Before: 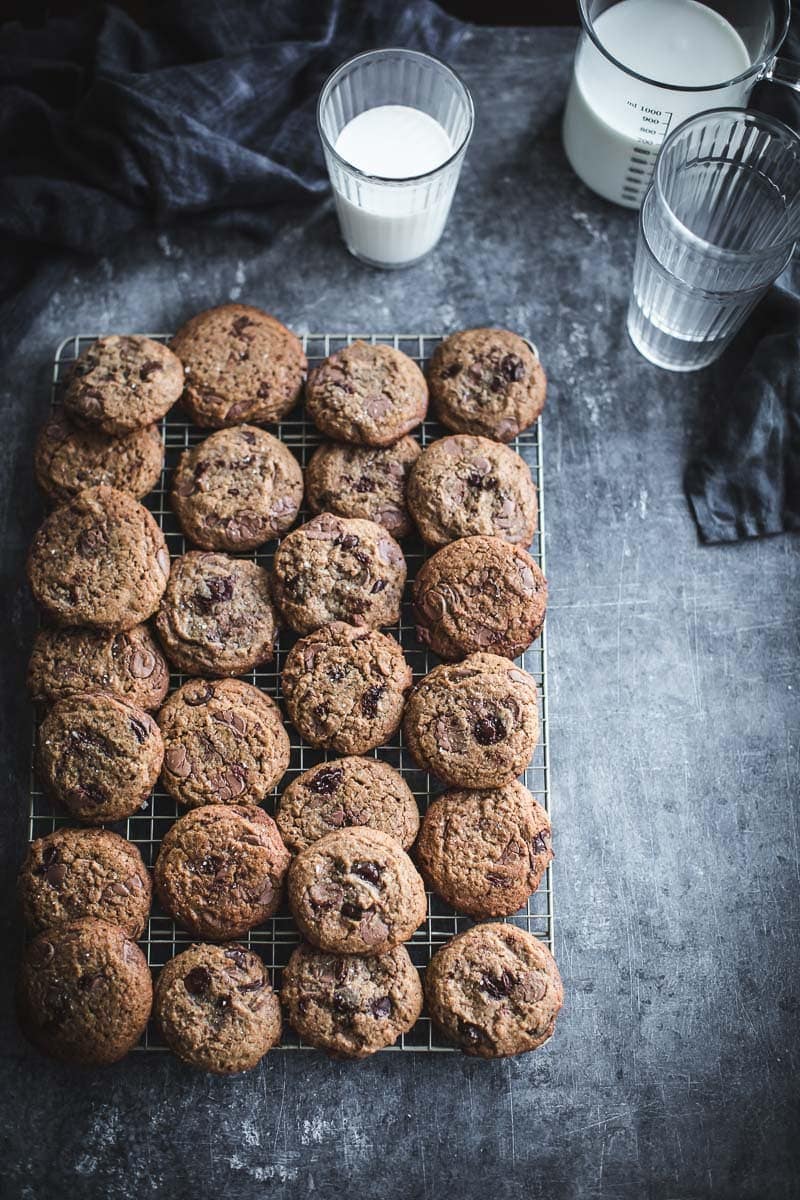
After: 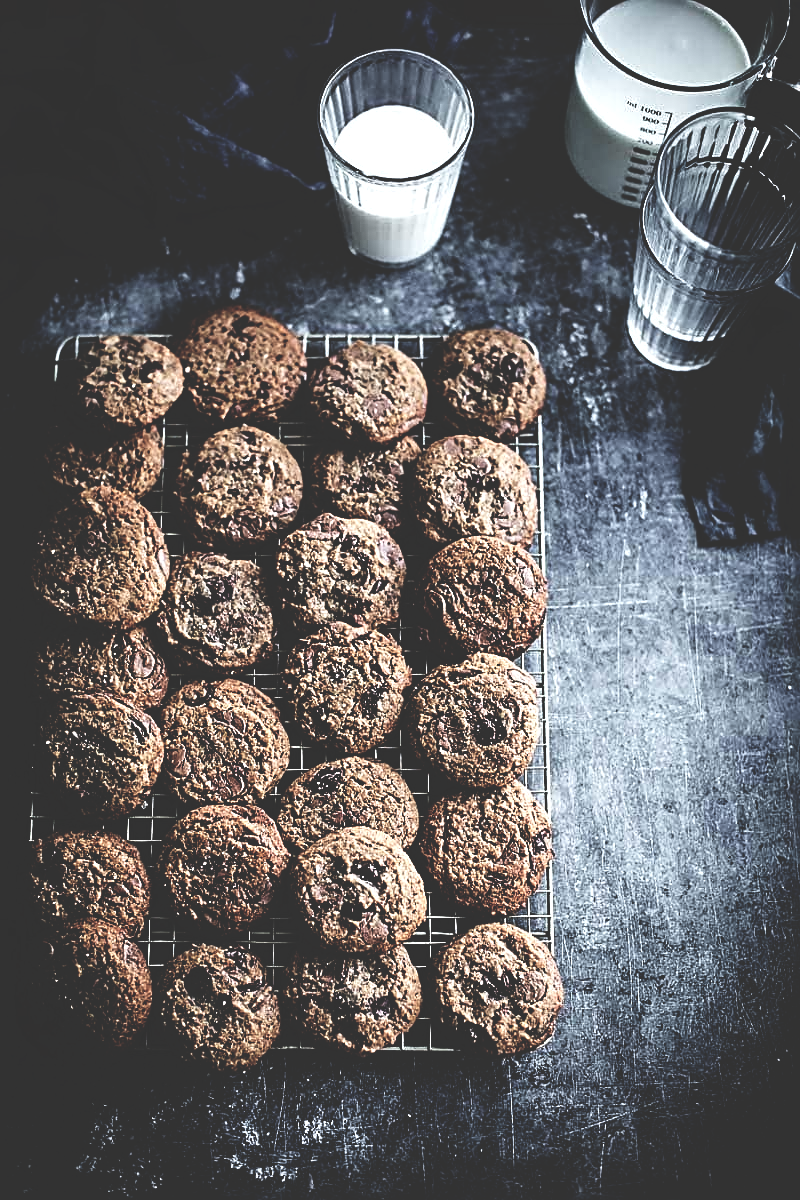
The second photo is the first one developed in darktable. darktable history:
sharpen: radius 2.684, amount 0.676
base curve: curves: ch0 [(0, 0.036) (0.083, 0.04) (0.804, 1)], preserve colors none
contrast brightness saturation: contrast 0.103, saturation -0.374
